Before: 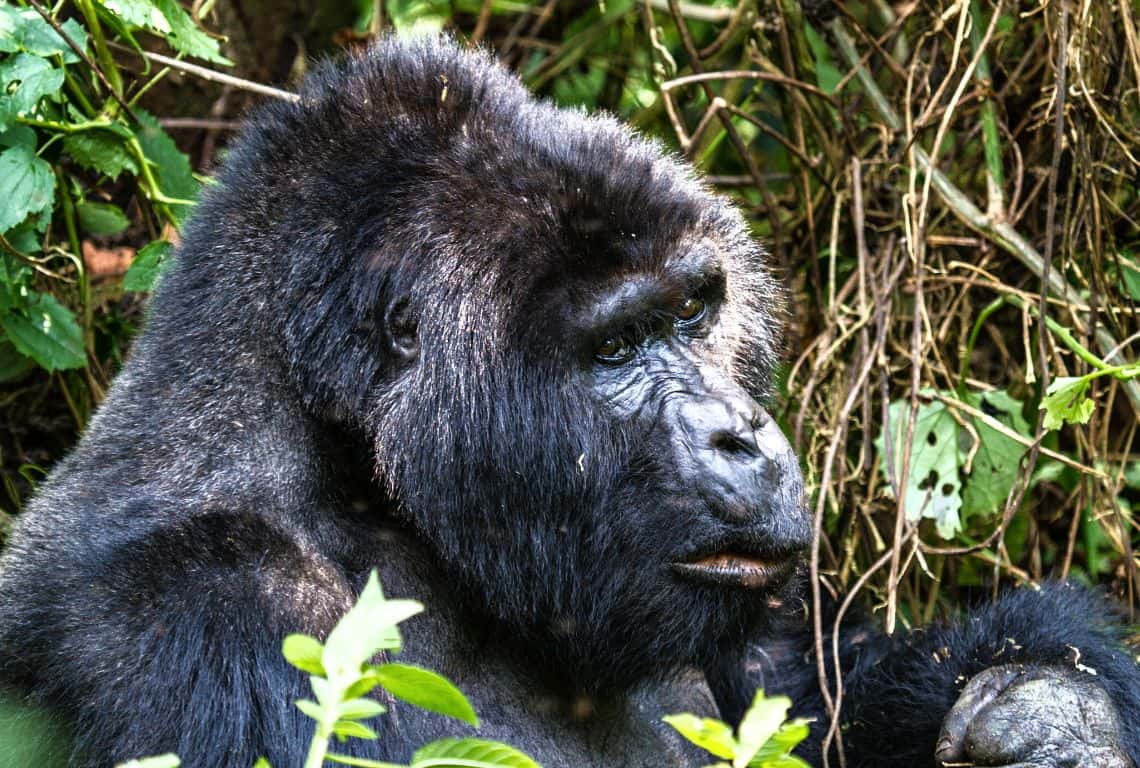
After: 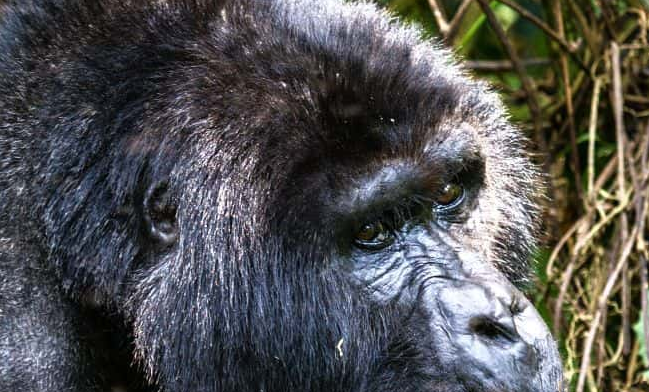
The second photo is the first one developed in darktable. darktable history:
crop: left 21.204%, top 14.996%, right 21.787%, bottom 33.914%
